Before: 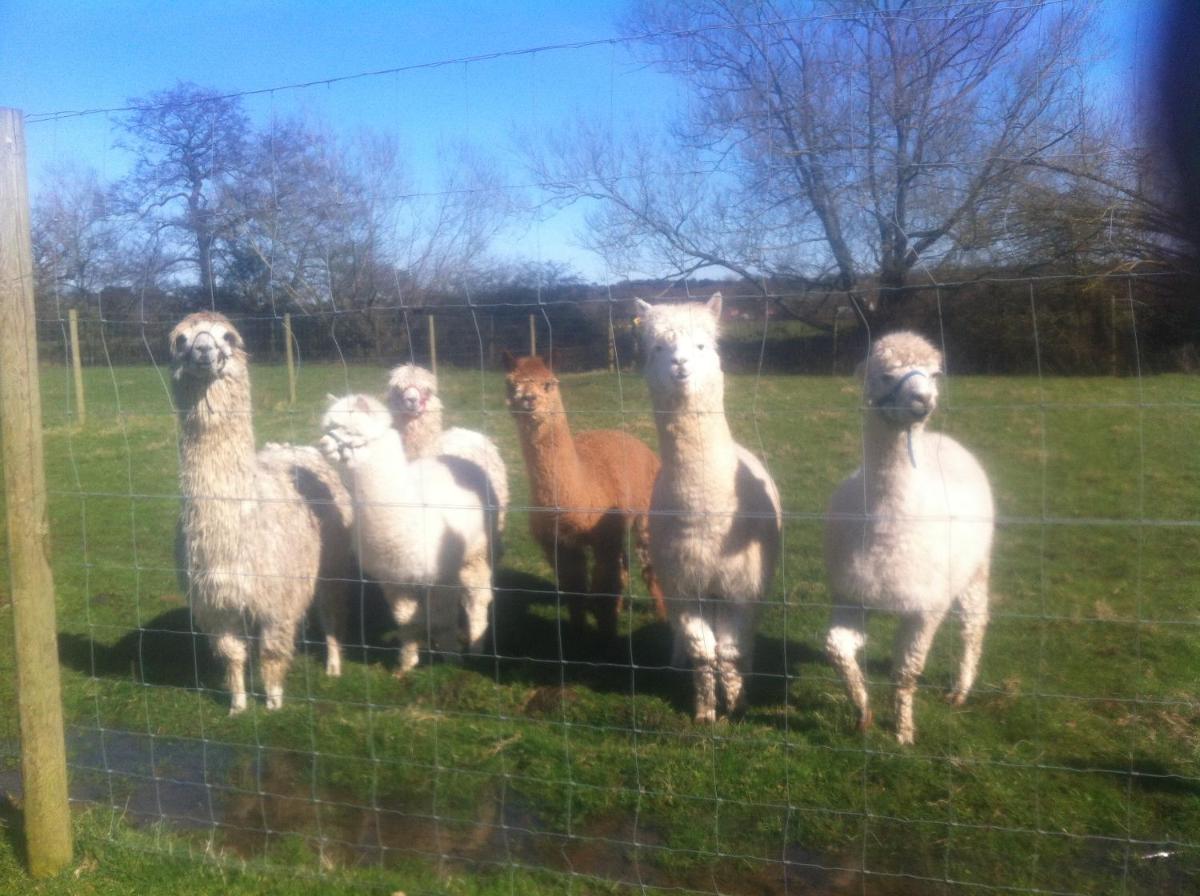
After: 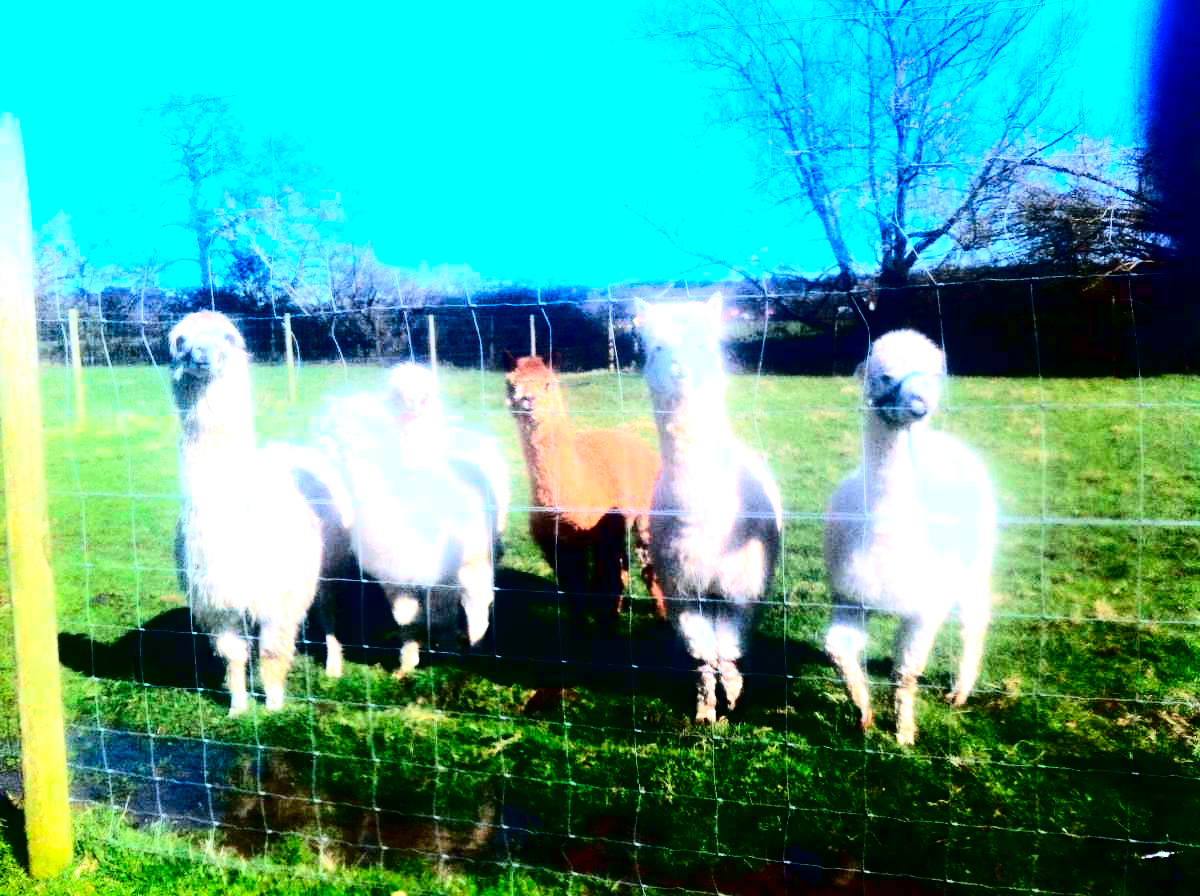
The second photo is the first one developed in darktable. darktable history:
contrast brightness saturation: contrast 0.77, brightness -1, saturation 1
color calibration: x 0.38, y 0.391, temperature 4086.74 K
grain: coarseness 14.57 ISO, strength 8.8%
exposure: black level correction 0.001, exposure 1.398 EV, compensate exposure bias true, compensate highlight preservation false
